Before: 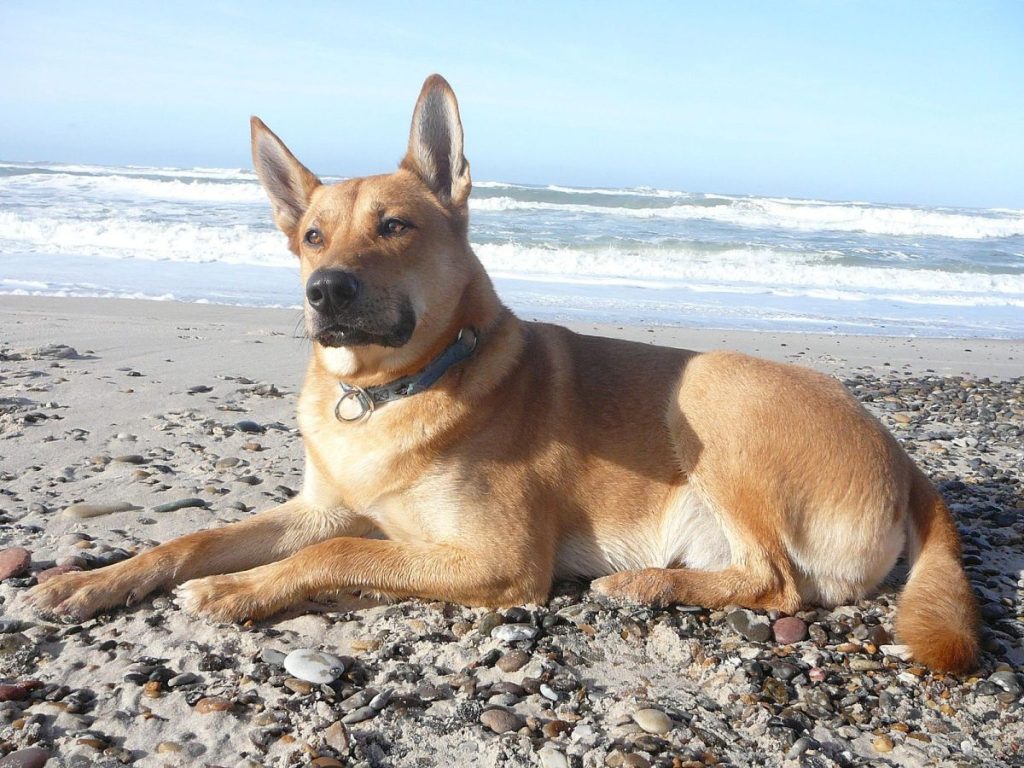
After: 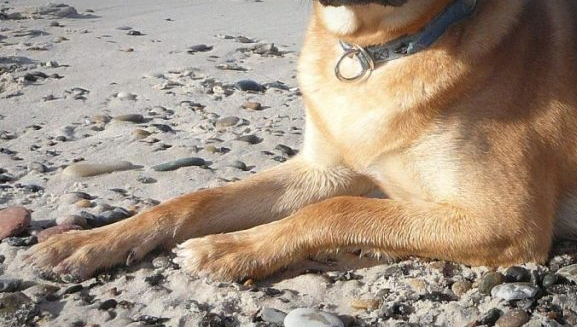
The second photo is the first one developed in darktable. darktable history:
crop: top 44.483%, right 43.593%, bottom 12.892%
vignetting: fall-off start 80.87%, fall-off radius 61.59%, brightness -0.384, saturation 0.007, center (0, 0.007), automatic ratio true, width/height ratio 1.418
